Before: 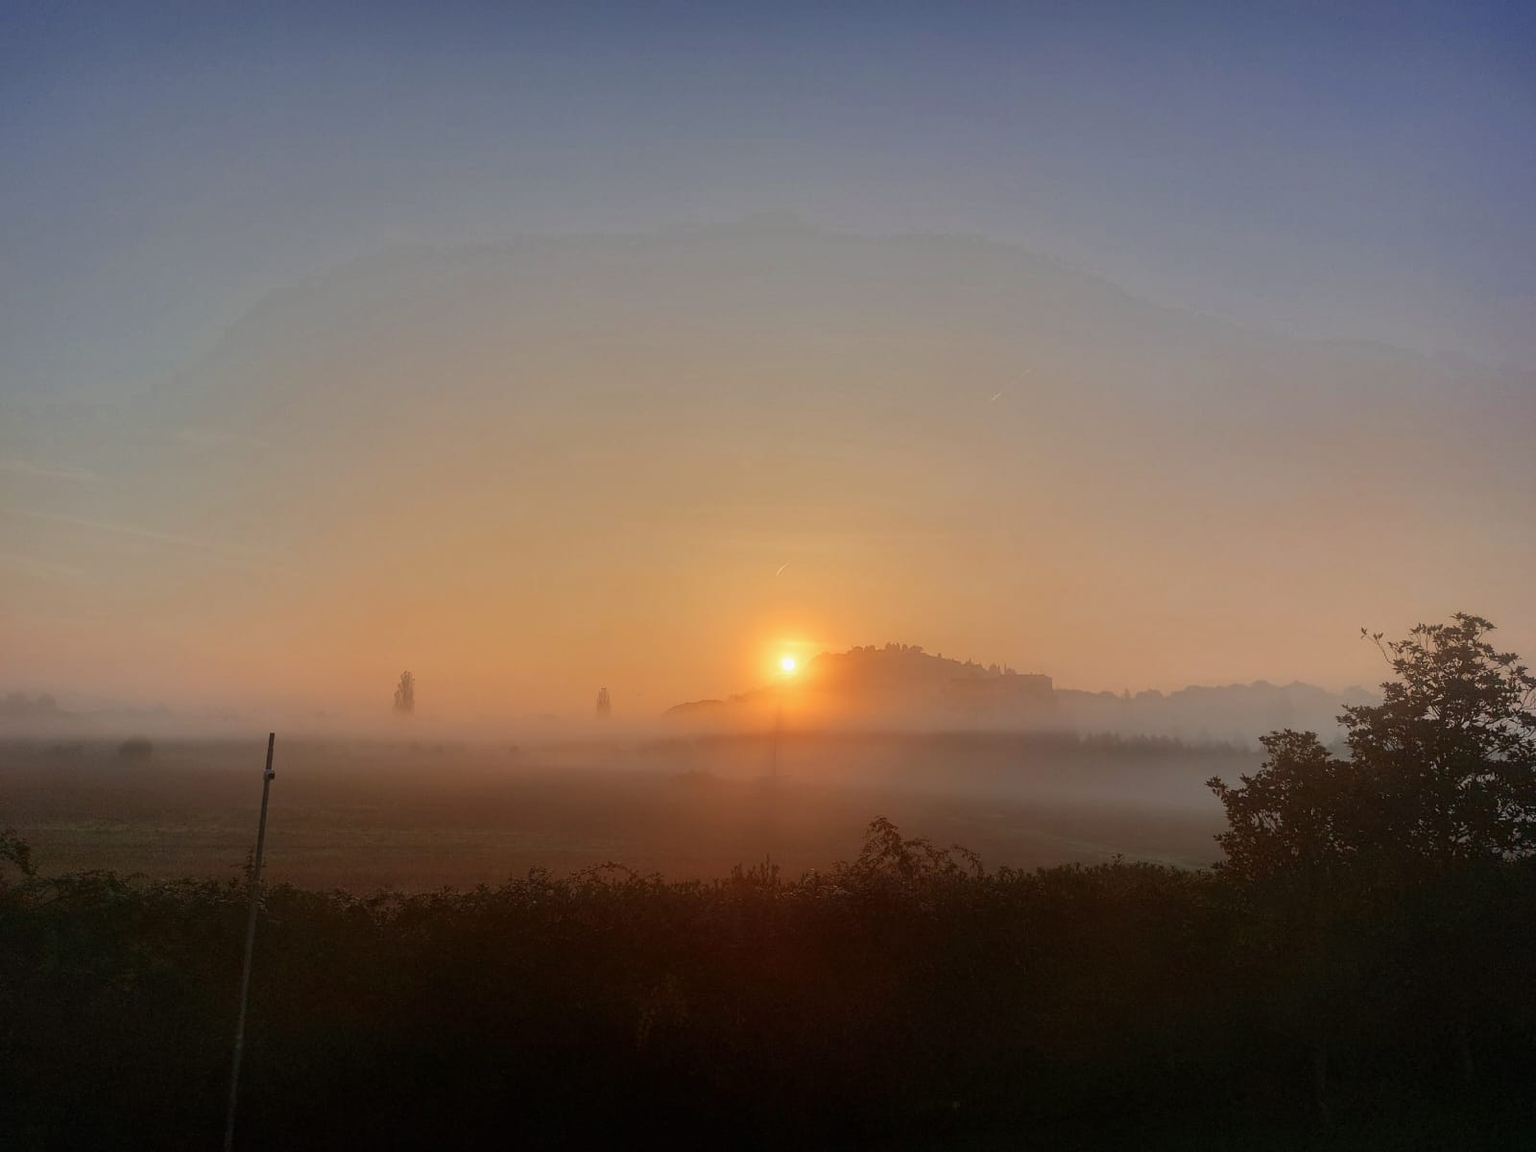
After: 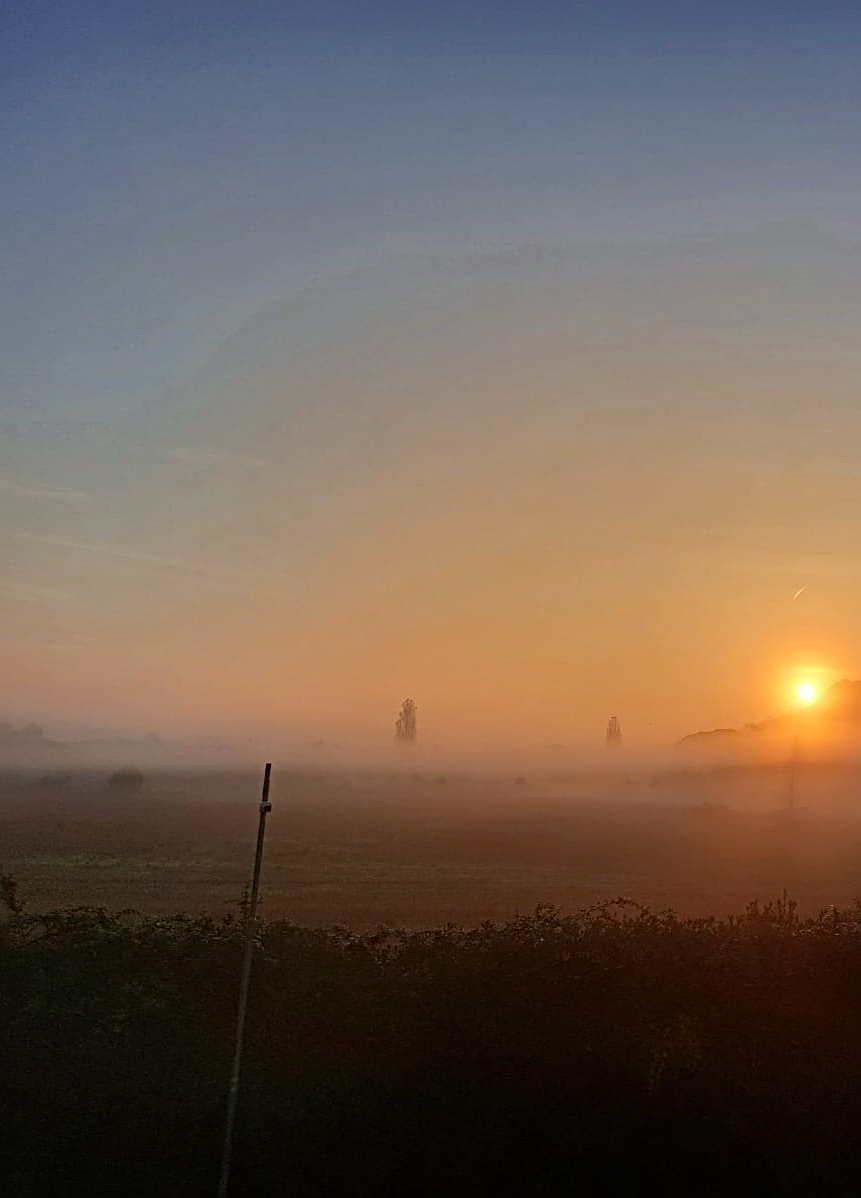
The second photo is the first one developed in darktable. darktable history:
sharpen: radius 3.976
haze removal: compatibility mode true, adaptive false
crop: left 0.974%, right 45.166%, bottom 0.087%
